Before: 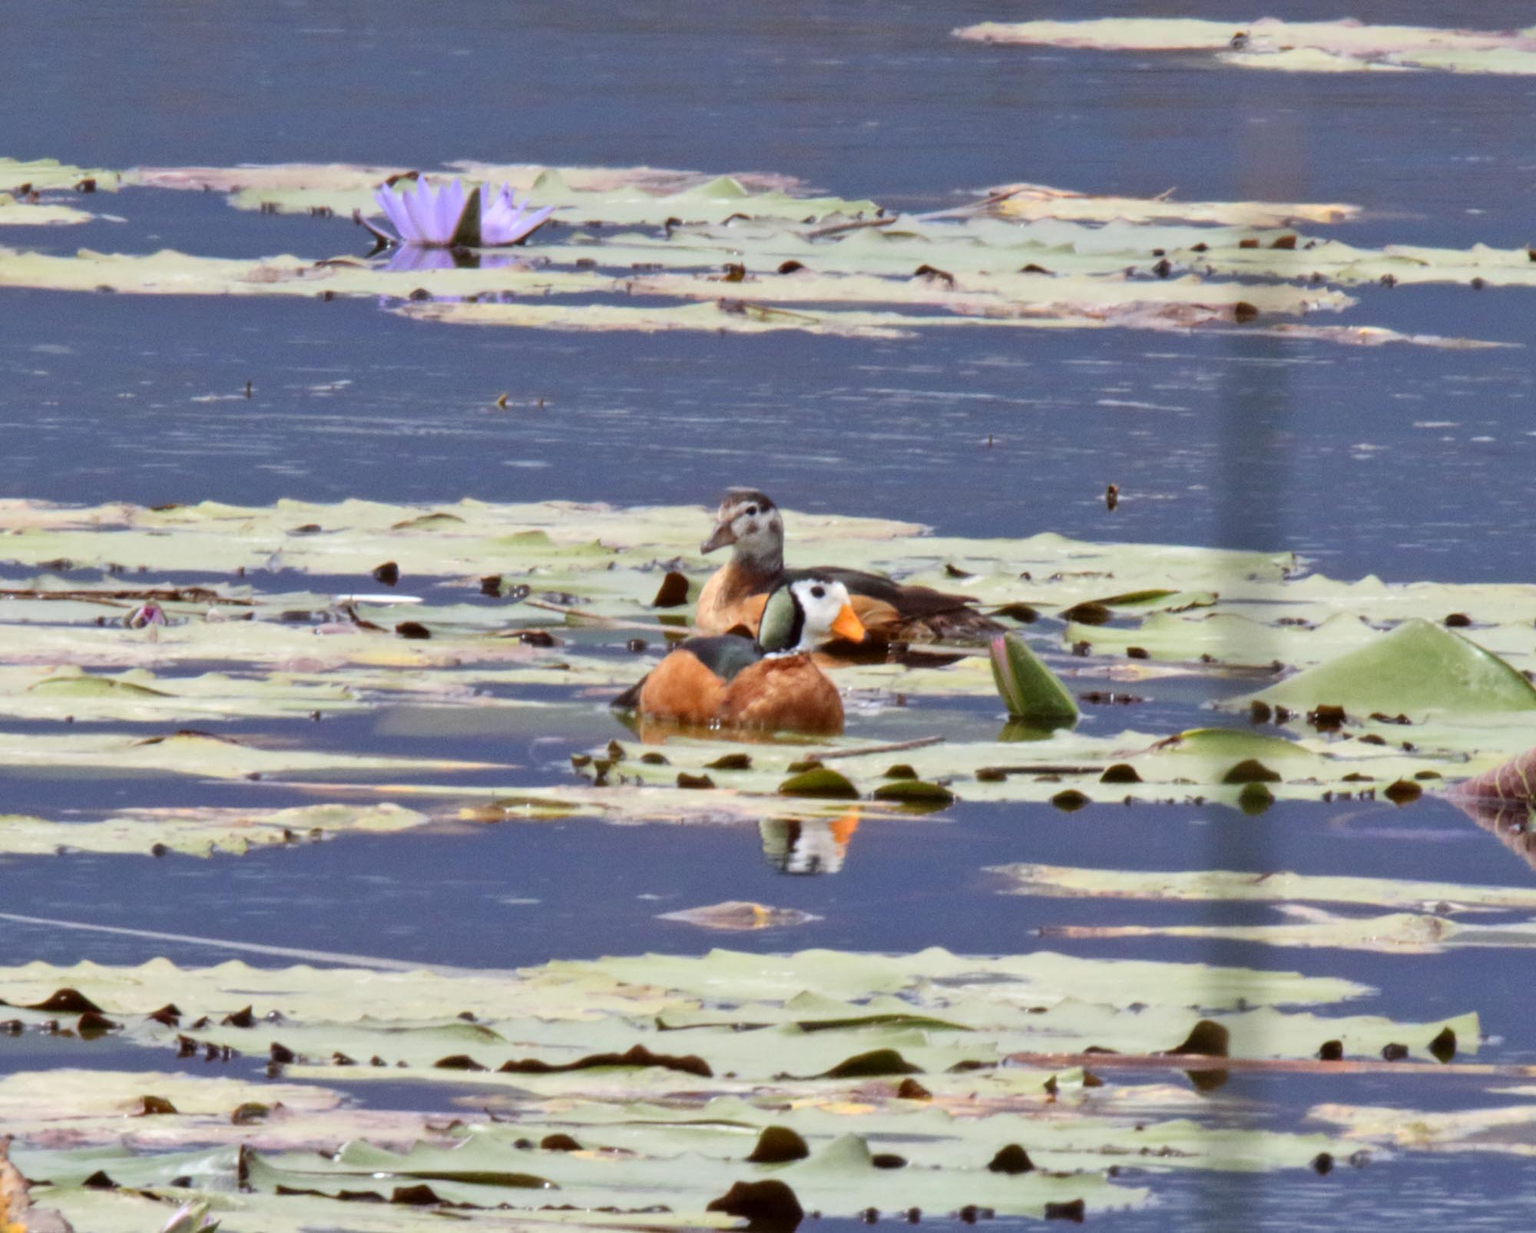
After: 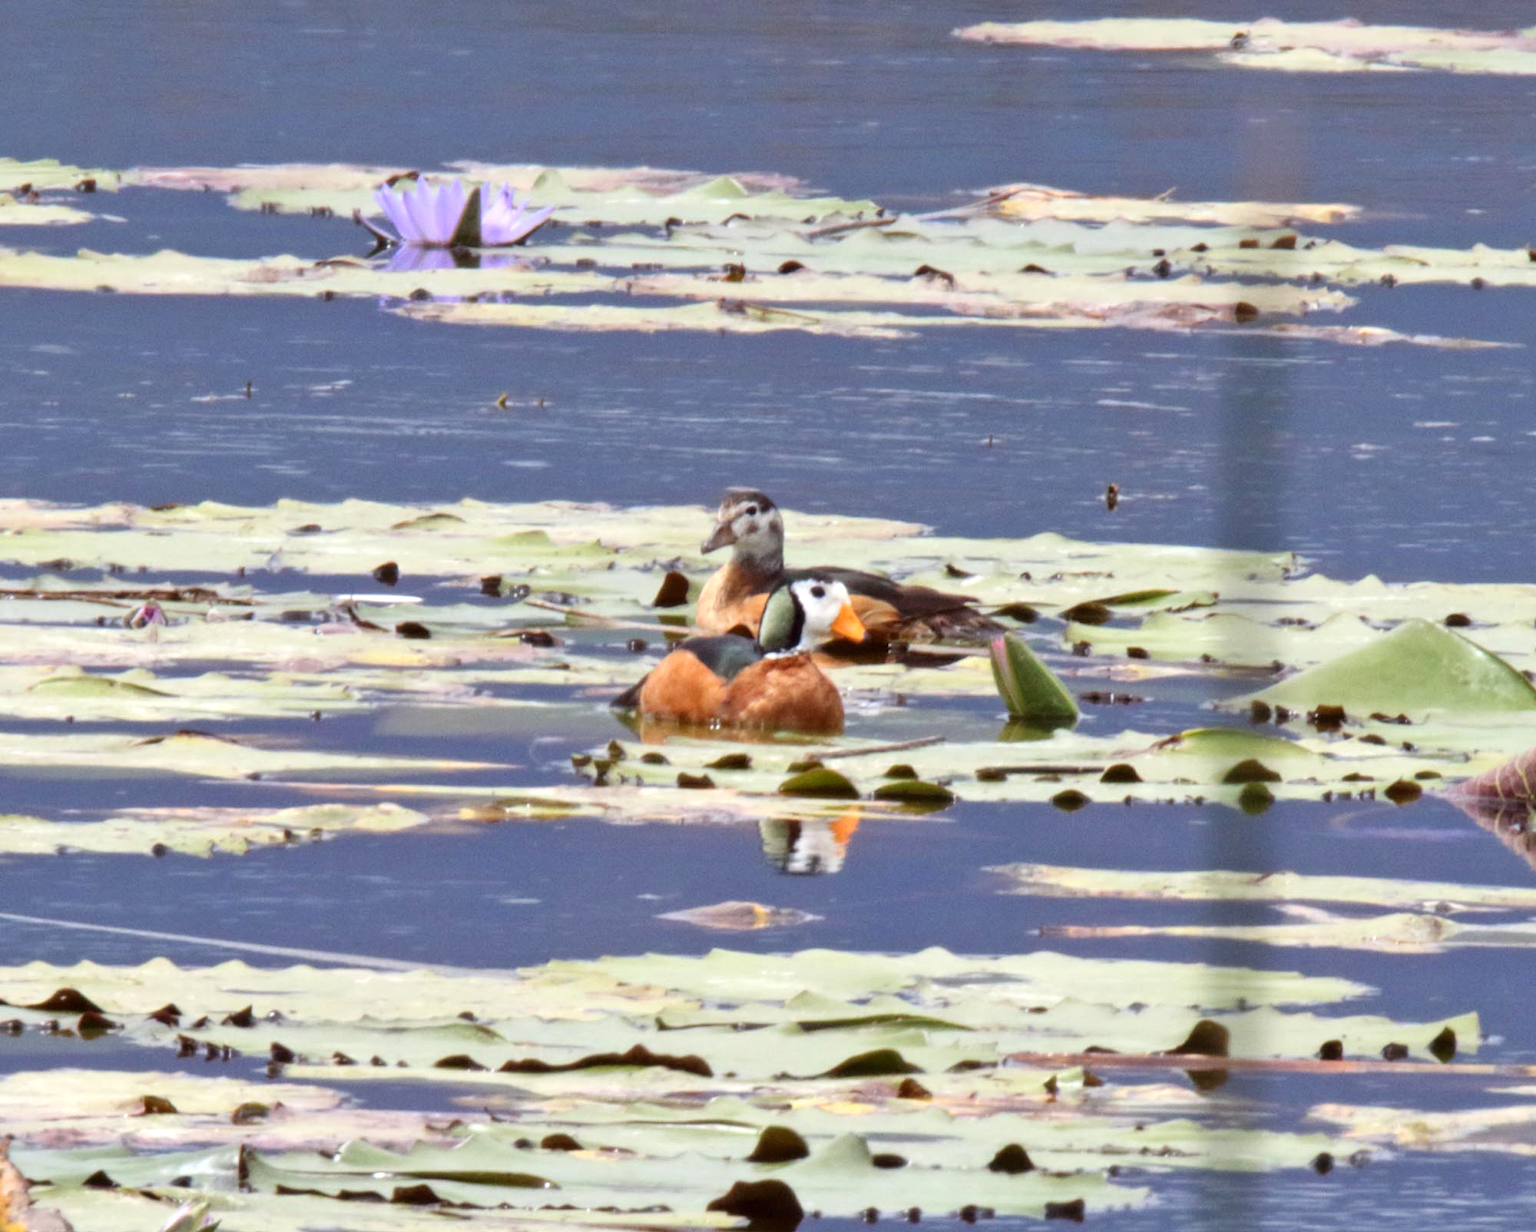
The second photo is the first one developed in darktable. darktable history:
exposure: black level correction 0, exposure 0.696 EV, compensate exposure bias true, compensate highlight preservation false
